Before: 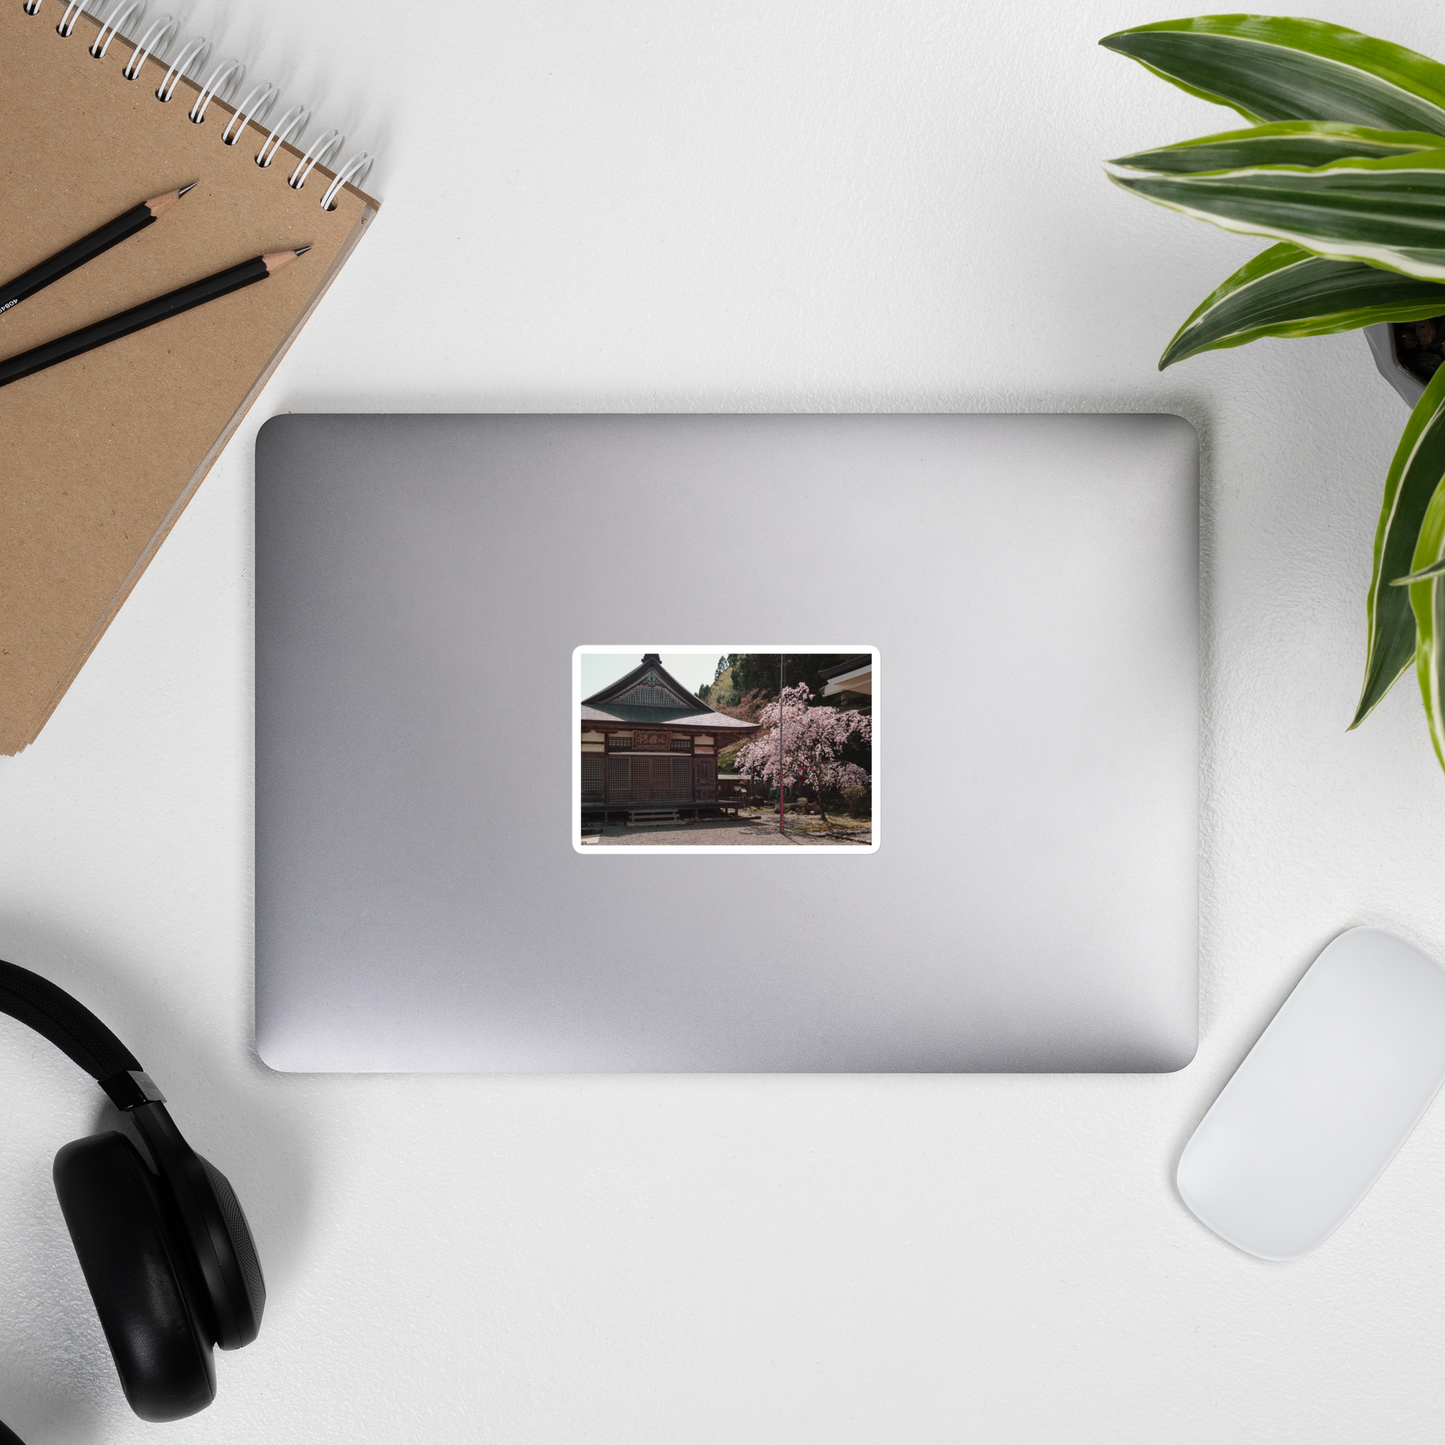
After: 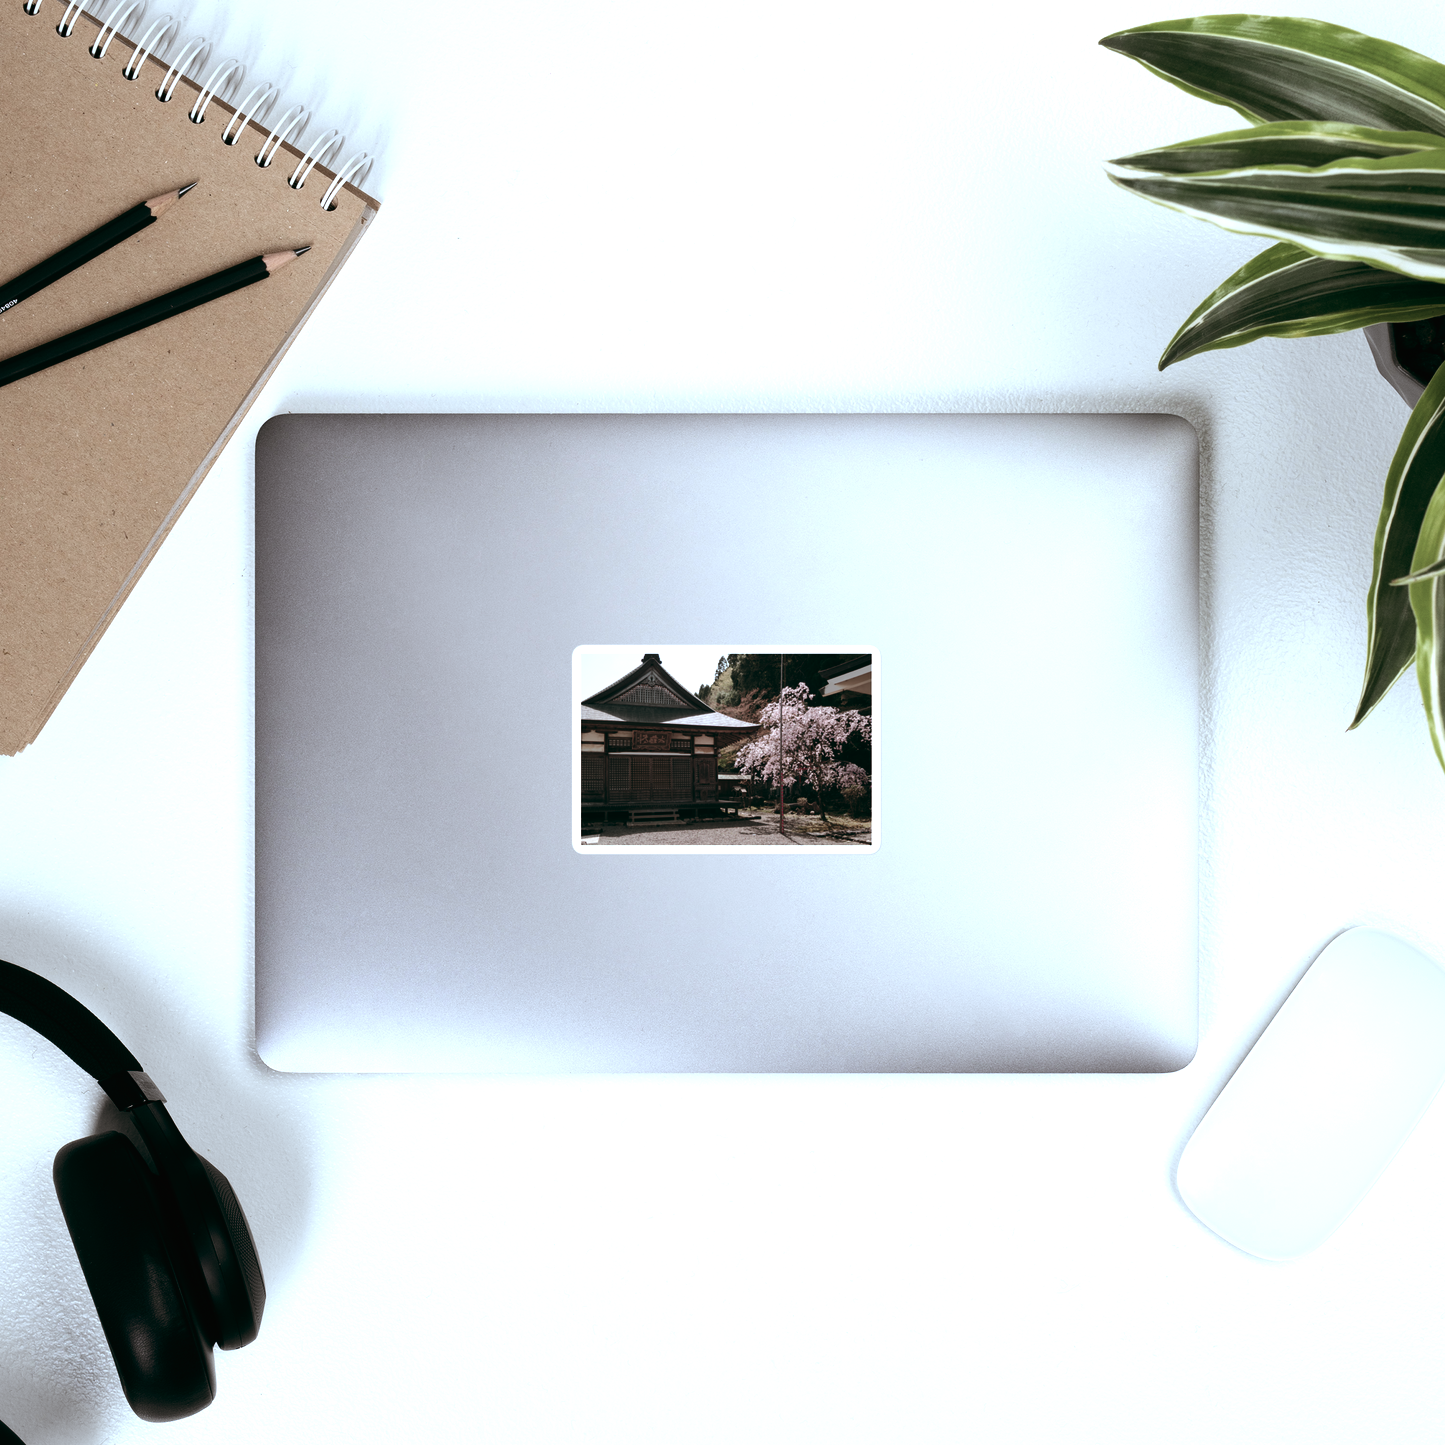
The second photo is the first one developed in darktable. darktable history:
tone equalizer: -8 EV -0.75 EV, -7 EV -0.7 EV, -6 EV -0.6 EV, -5 EV -0.4 EV, -3 EV 0.4 EV, -2 EV 0.6 EV, -1 EV 0.7 EV, +0 EV 0.75 EV, edges refinement/feathering 500, mask exposure compensation -1.57 EV, preserve details no
color balance: lift [1, 0.994, 1.002, 1.006], gamma [0.957, 1.081, 1.016, 0.919], gain [0.97, 0.972, 1.01, 1.028], input saturation 91.06%, output saturation 79.8%
color calibration: illuminant as shot in camera, x 0.358, y 0.373, temperature 4628.91 K
color correction: highlights a* -2.73, highlights b* -2.09, shadows a* 2.41, shadows b* 2.73
